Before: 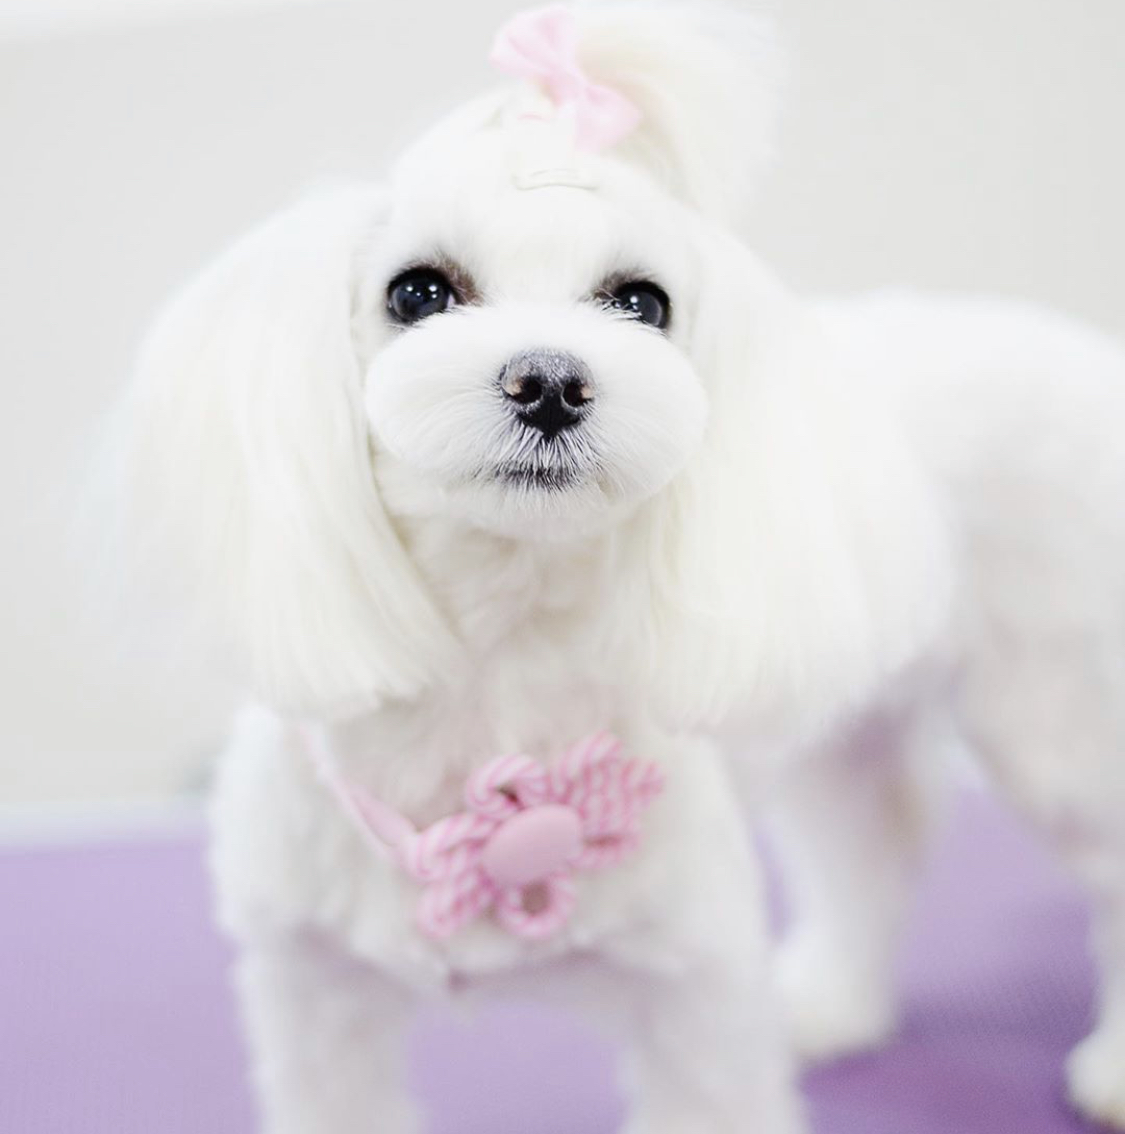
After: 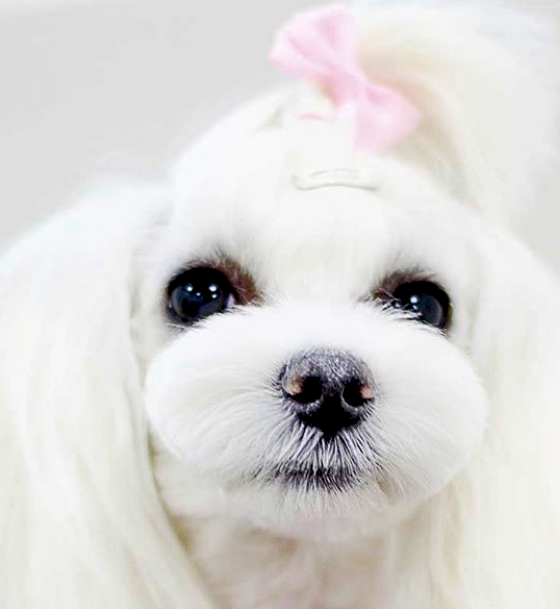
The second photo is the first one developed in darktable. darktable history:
local contrast: highlights 100%, shadows 100%, detail 119%, midtone range 0.2
color balance rgb: highlights gain › luminance 14.861%, linear chroma grading › global chroma 7.73%, perceptual saturation grading › global saturation 19.956%, global vibrance 9.445%
crop: left 19.608%, right 30.571%, bottom 46.295%
exposure: black level correction 0.009, exposure -0.161 EV, compensate highlight preservation false
shadows and highlights: shadows 20.99, highlights -35.32, soften with gaussian
haze removal: compatibility mode true
